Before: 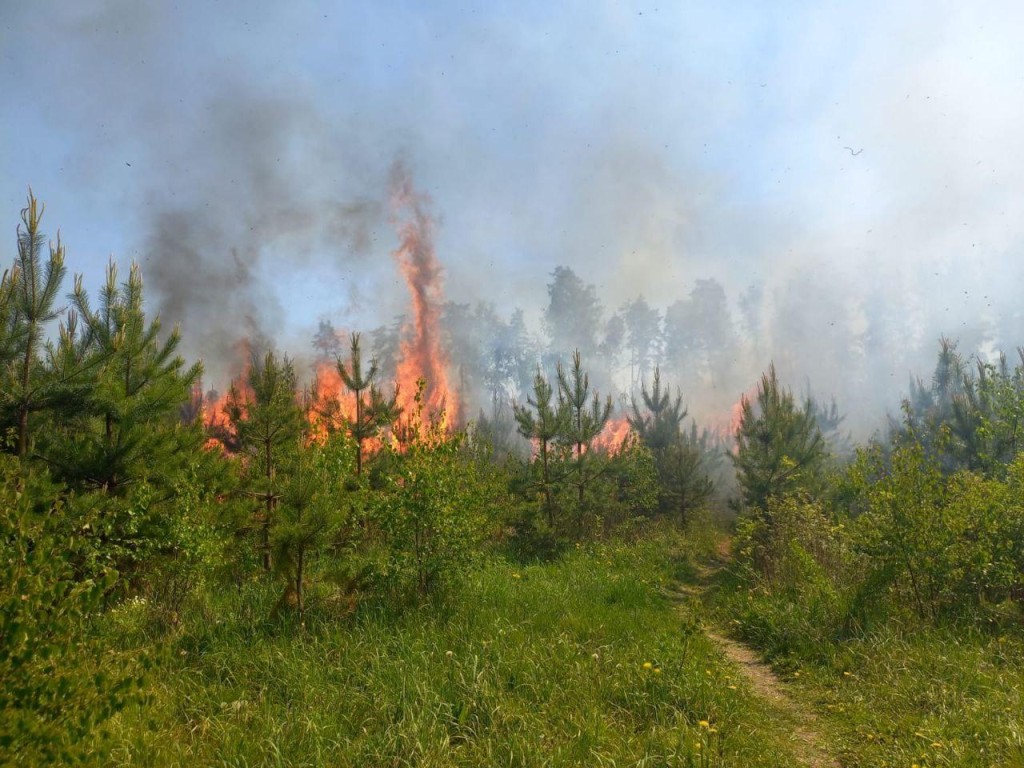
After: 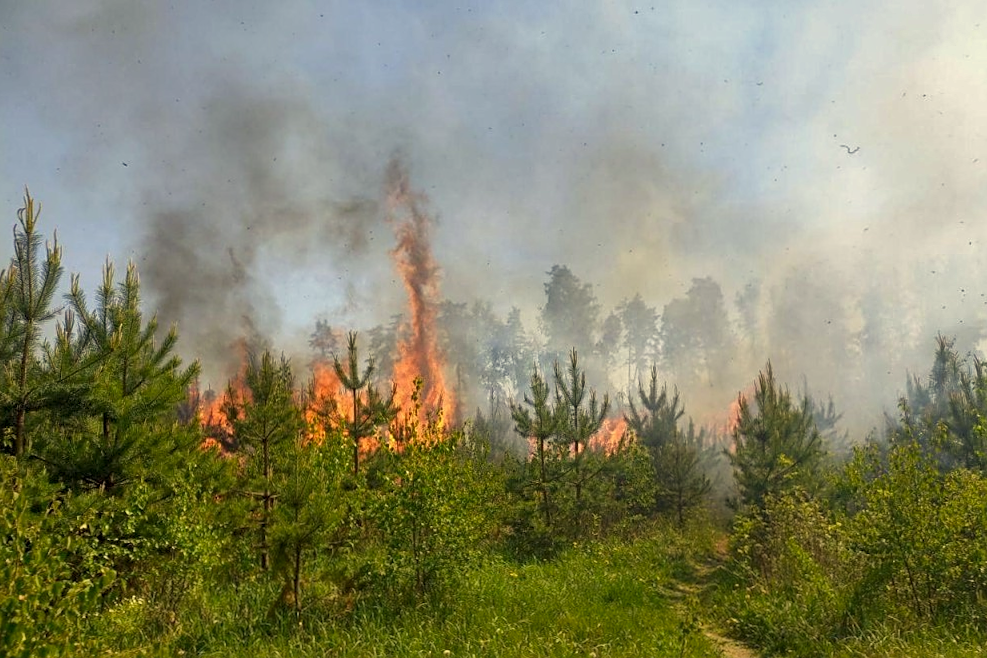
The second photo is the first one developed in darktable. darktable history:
local contrast: highlights 105%, shadows 103%, detail 120%, midtone range 0.2
shadows and highlights: soften with gaussian
crop and rotate: angle 0.125°, left 0.207%, right 3.065%, bottom 14.072%
sharpen: on, module defaults
color correction: highlights a* 1.41, highlights b* 17.64
exposure: exposure -0.072 EV, compensate exposure bias true, compensate highlight preservation false
